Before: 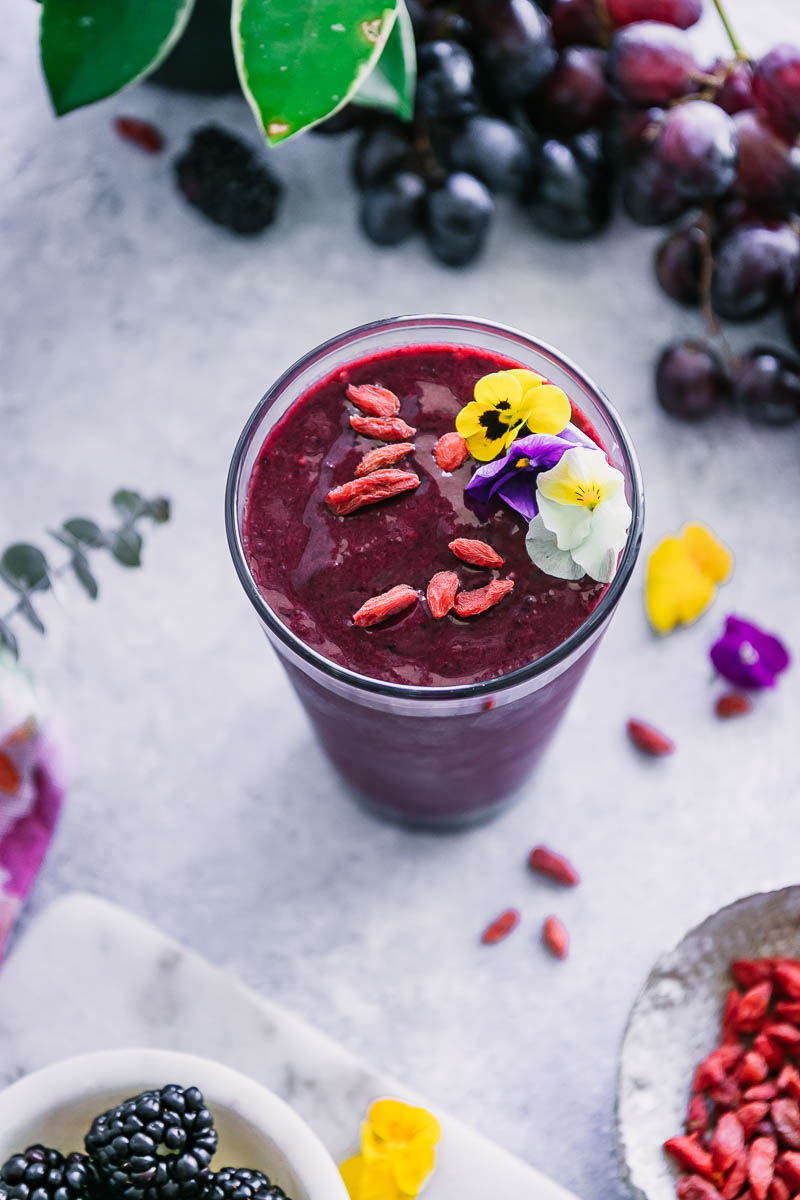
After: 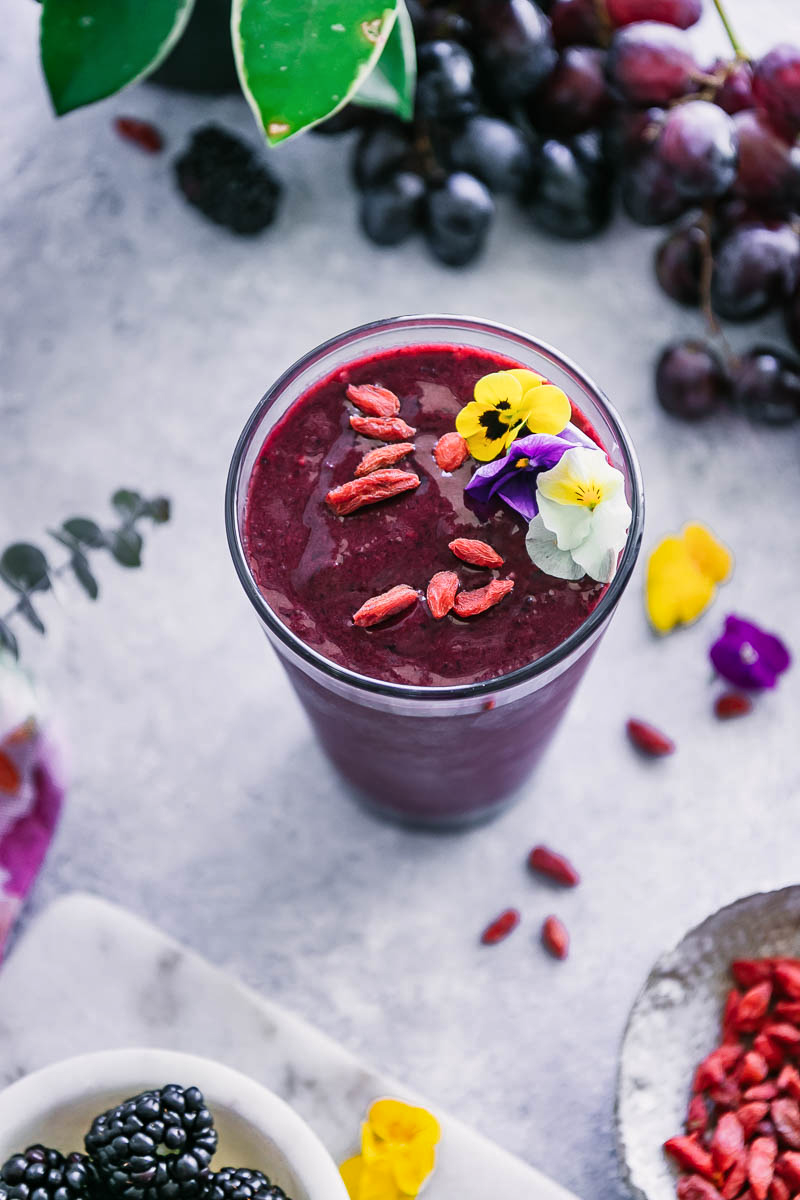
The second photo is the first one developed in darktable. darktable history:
shadows and highlights: shadows 12.84, white point adjustment 1.22, soften with gaussian
